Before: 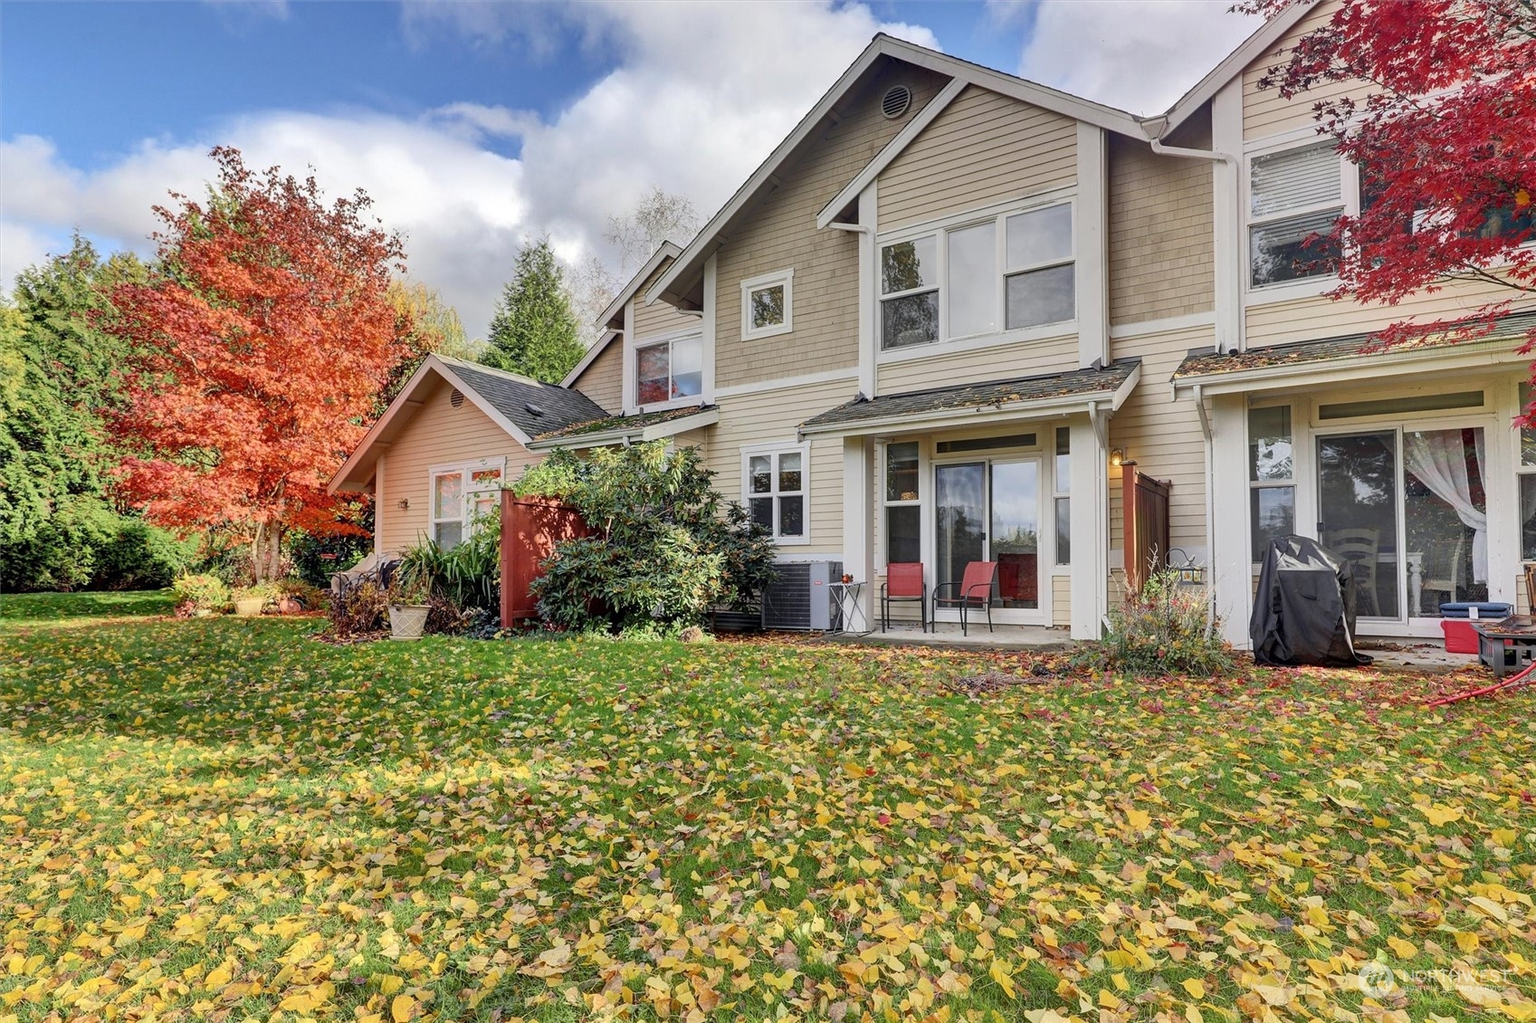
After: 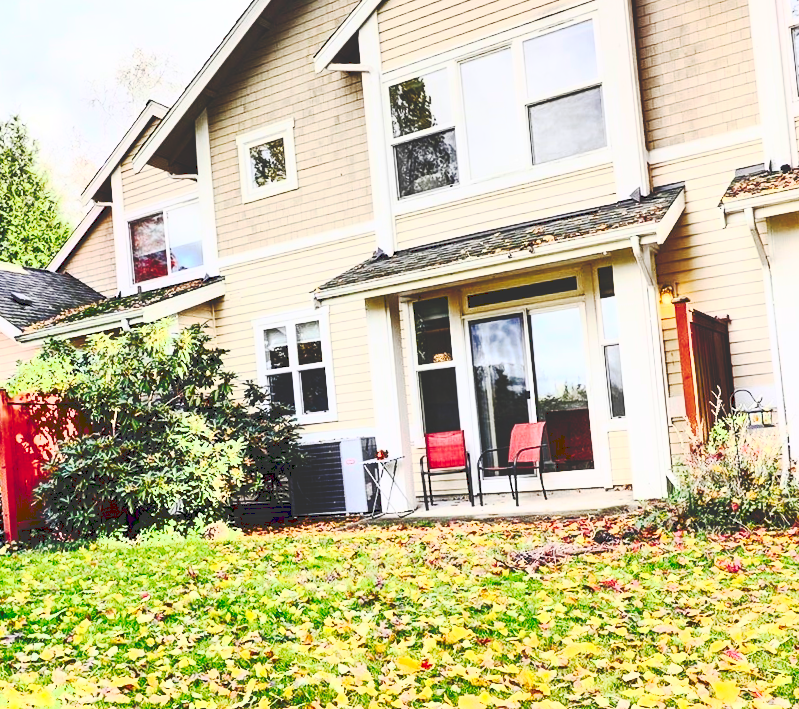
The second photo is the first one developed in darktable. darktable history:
rotate and perspective: rotation -5°, crop left 0.05, crop right 0.952, crop top 0.11, crop bottom 0.89
contrast brightness saturation: contrast 0.83, brightness 0.59, saturation 0.59
tone curve: curves: ch0 [(0, 0) (0.003, 0.195) (0.011, 0.196) (0.025, 0.196) (0.044, 0.196) (0.069, 0.196) (0.1, 0.196) (0.136, 0.197) (0.177, 0.207) (0.224, 0.224) (0.277, 0.268) (0.335, 0.336) (0.399, 0.424) (0.468, 0.533) (0.543, 0.632) (0.623, 0.715) (0.709, 0.789) (0.801, 0.85) (0.898, 0.906) (1, 1)], preserve colors none
exposure: black level correction 0.001, compensate highlight preservation false
crop: left 32.075%, top 10.976%, right 18.355%, bottom 17.596%
